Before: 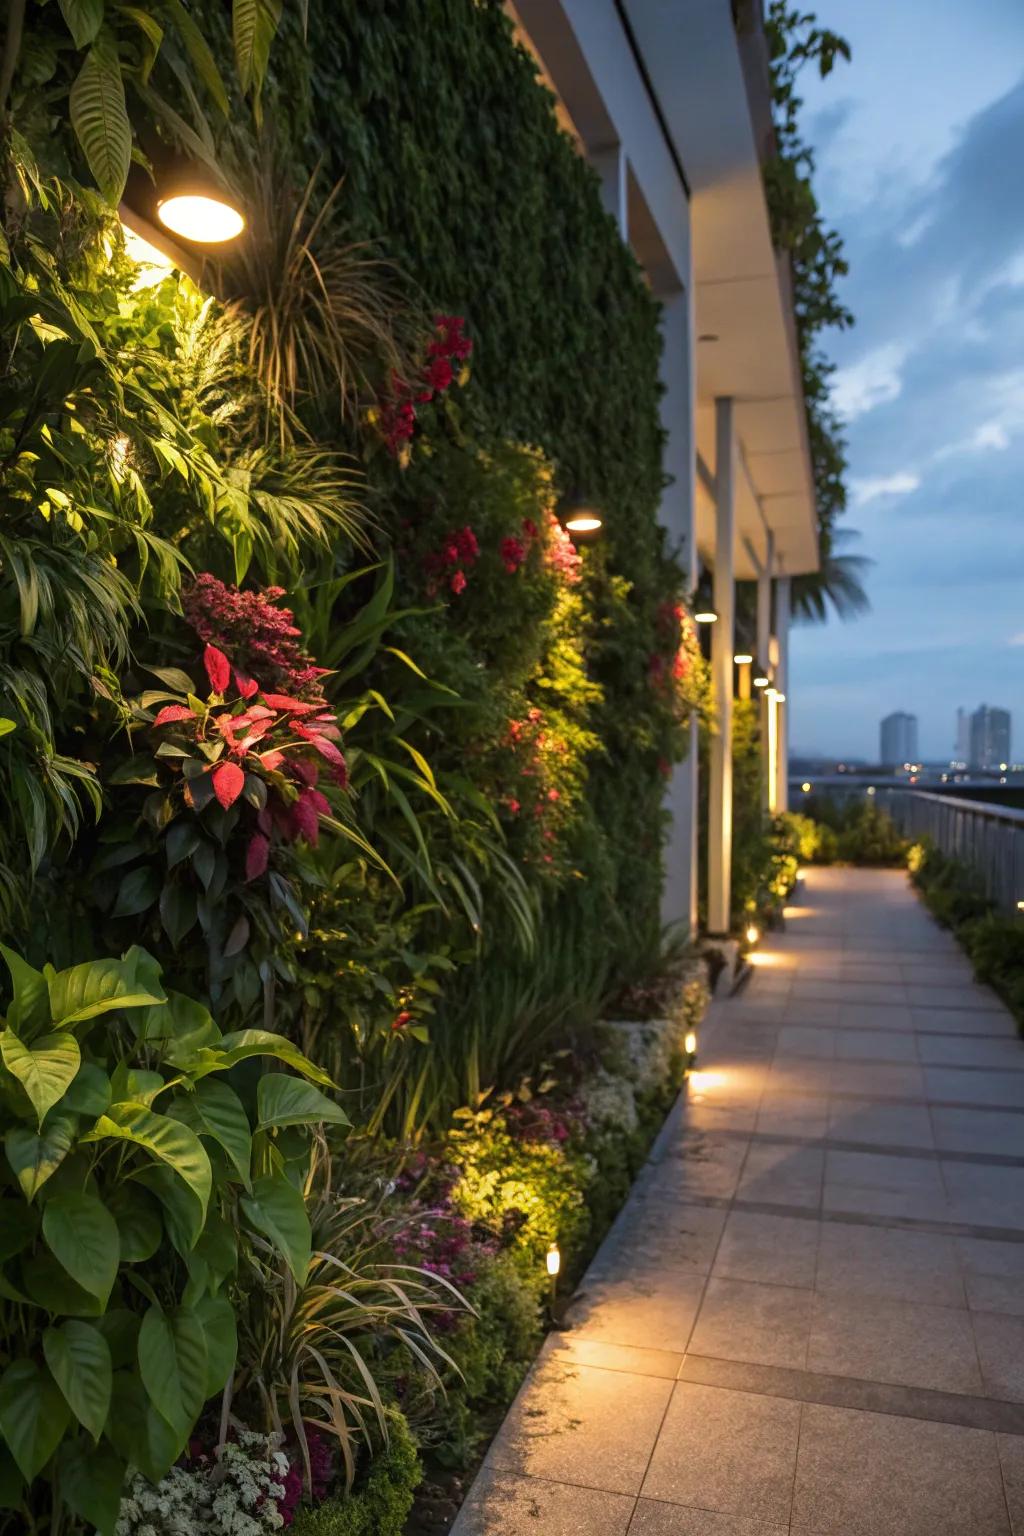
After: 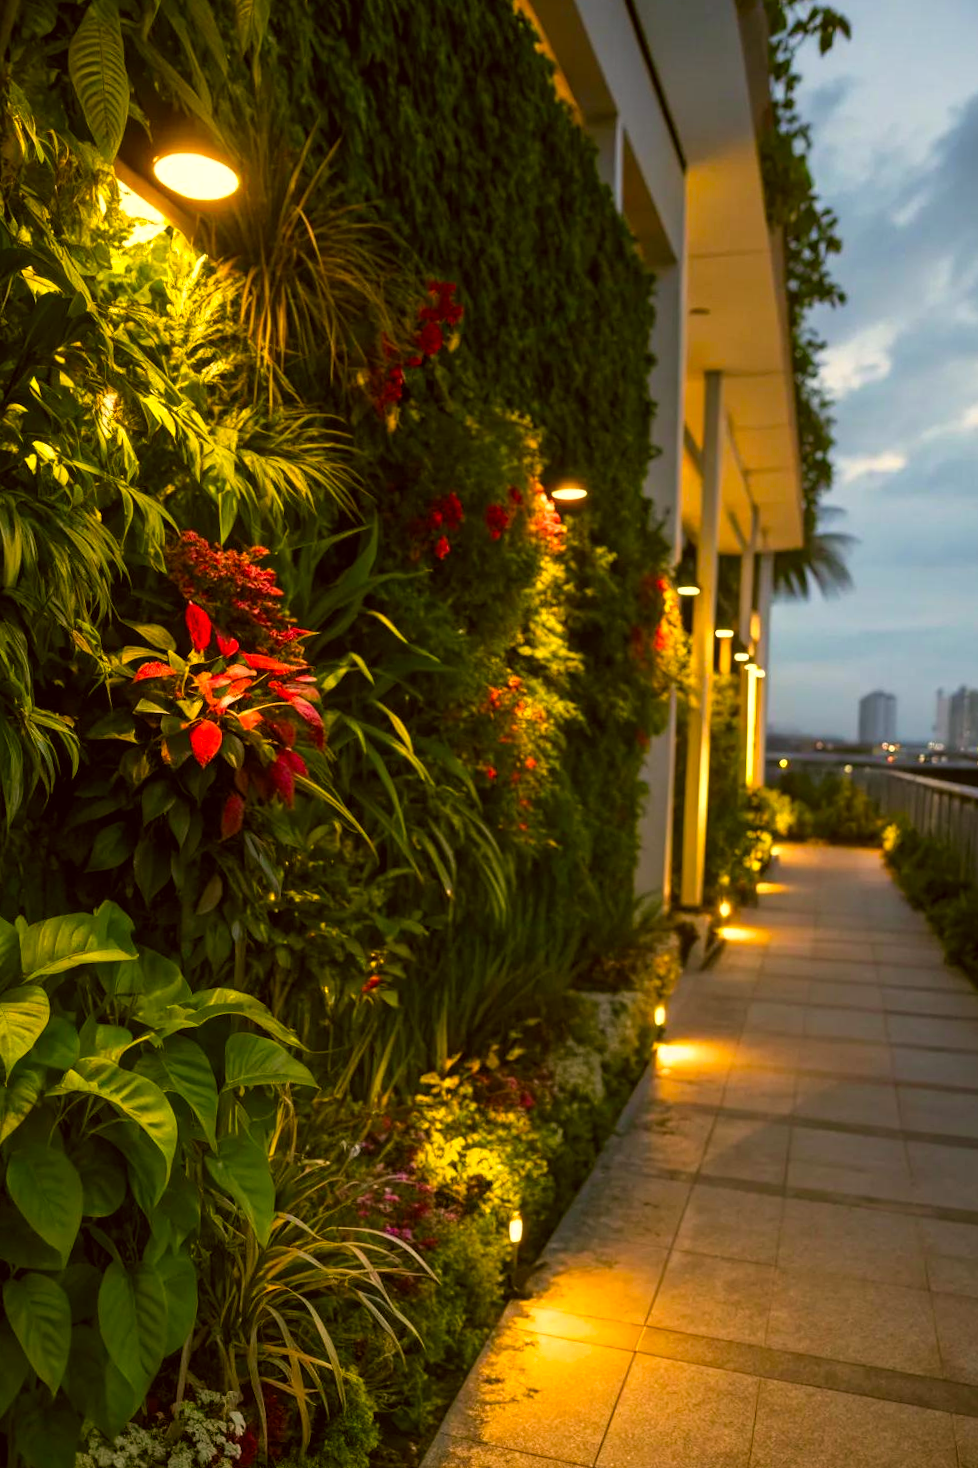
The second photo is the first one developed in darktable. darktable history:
crop and rotate: angle -1.79°
exposure: exposure -0.072 EV, compensate exposure bias true, compensate highlight preservation false
tone equalizer: on, module defaults
levels: levels [0.016, 0.484, 0.953]
color balance rgb: power › hue 63.29°, highlights gain › luminance 5.646%, highlights gain › chroma 2.532%, highlights gain › hue 93.27°, linear chroma grading › global chroma 15.018%, perceptual saturation grading › global saturation 17.403%
color correction: highlights a* 8.73, highlights b* 15.22, shadows a* -0.384, shadows b* 26.22
